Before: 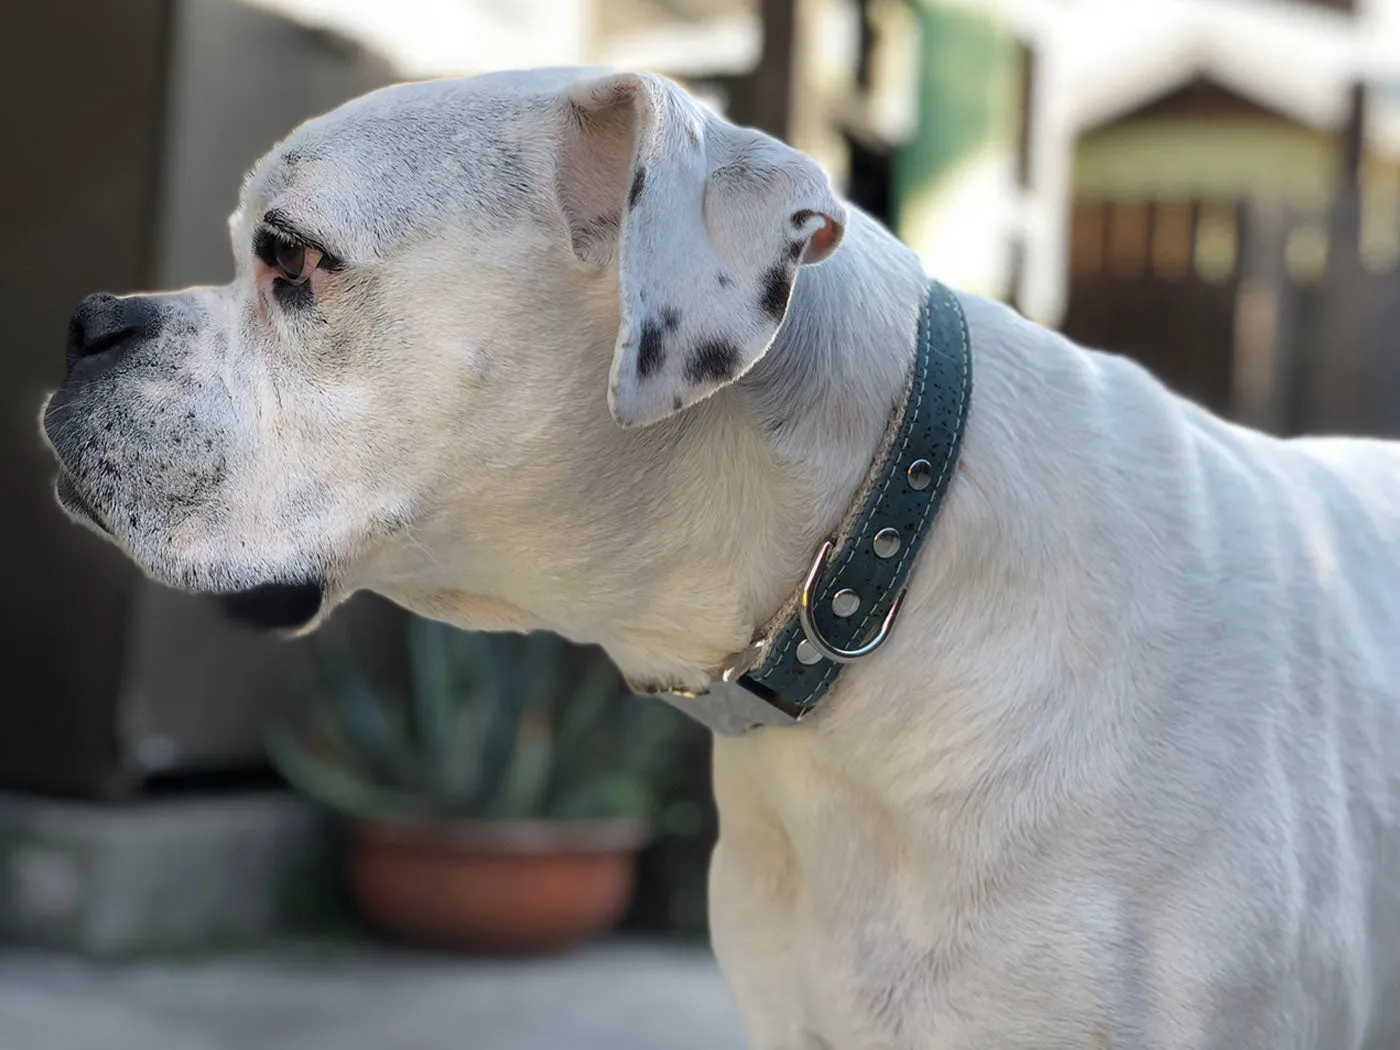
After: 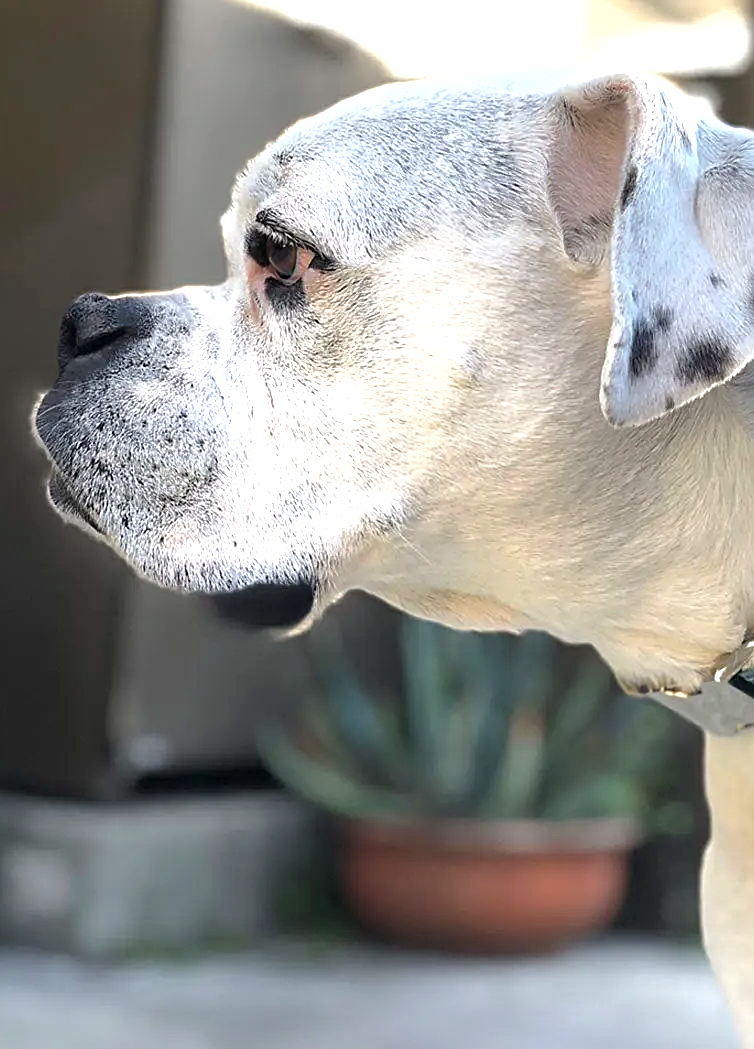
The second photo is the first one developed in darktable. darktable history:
crop: left 0.642%, right 45.486%, bottom 0.086%
shadows and highlights: shadows 9.79, white point adjustment 1.05, highlights -39.86
sharpen: radius 2.723
exposure: black level correction 0, exposure 1 EV, compensate highlight preservation false
